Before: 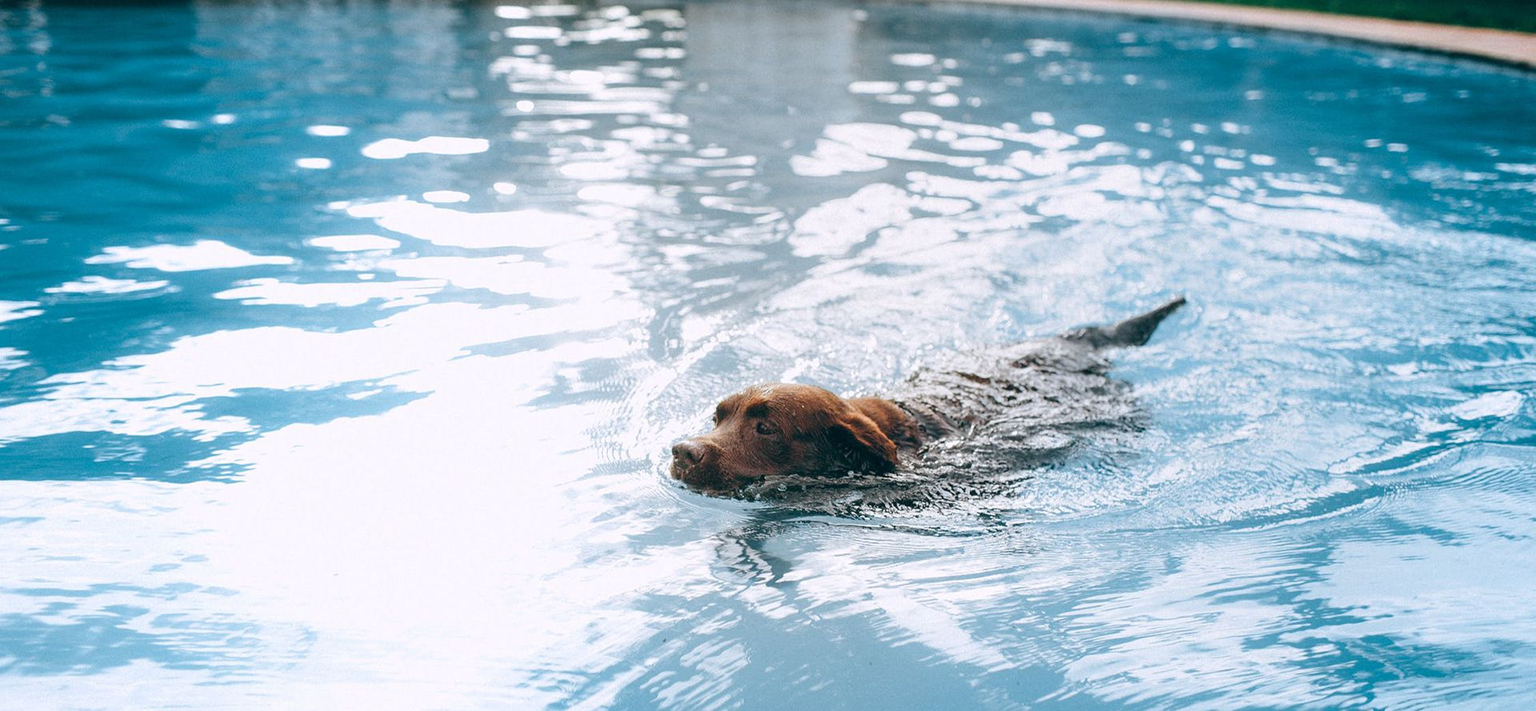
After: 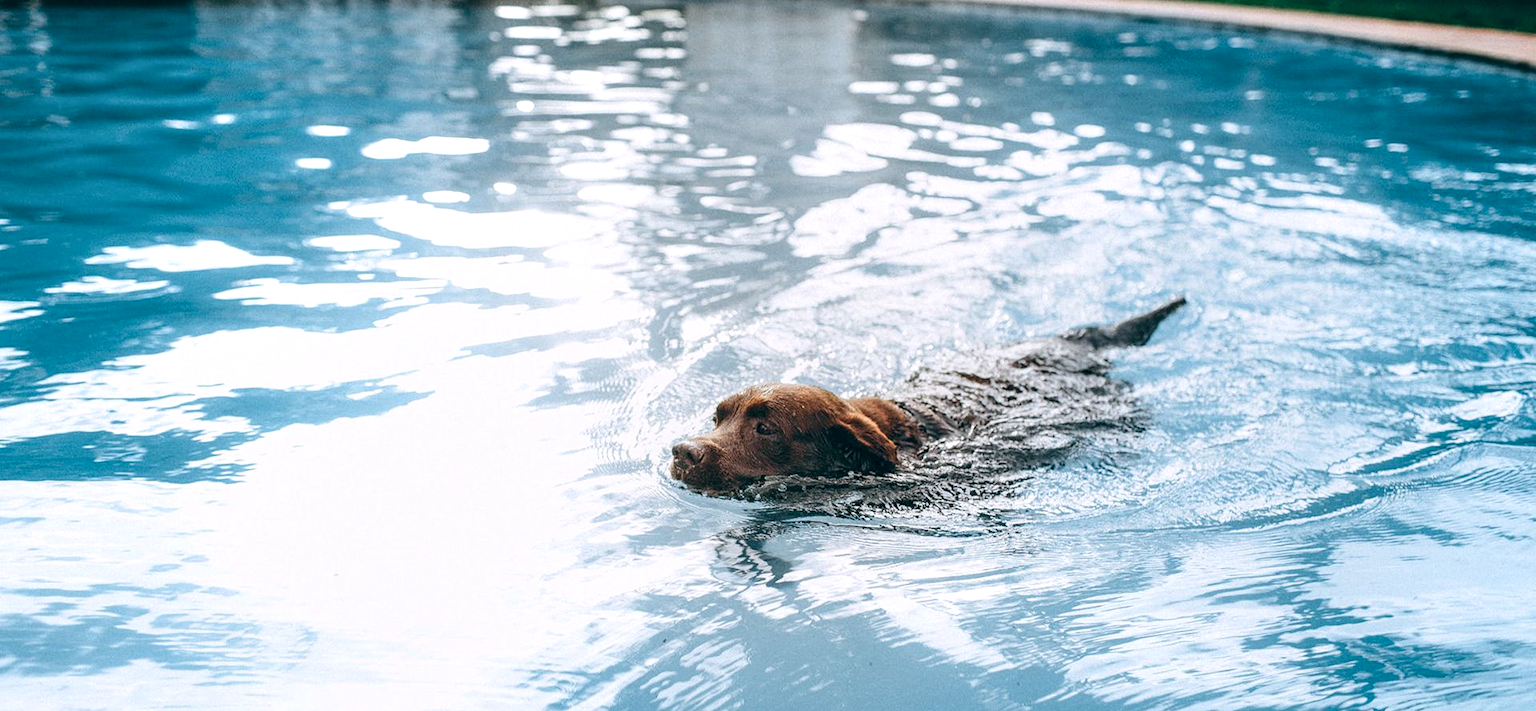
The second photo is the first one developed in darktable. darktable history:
local contrast: detail 130%
contrast brightness saturation: contrast 0.137
